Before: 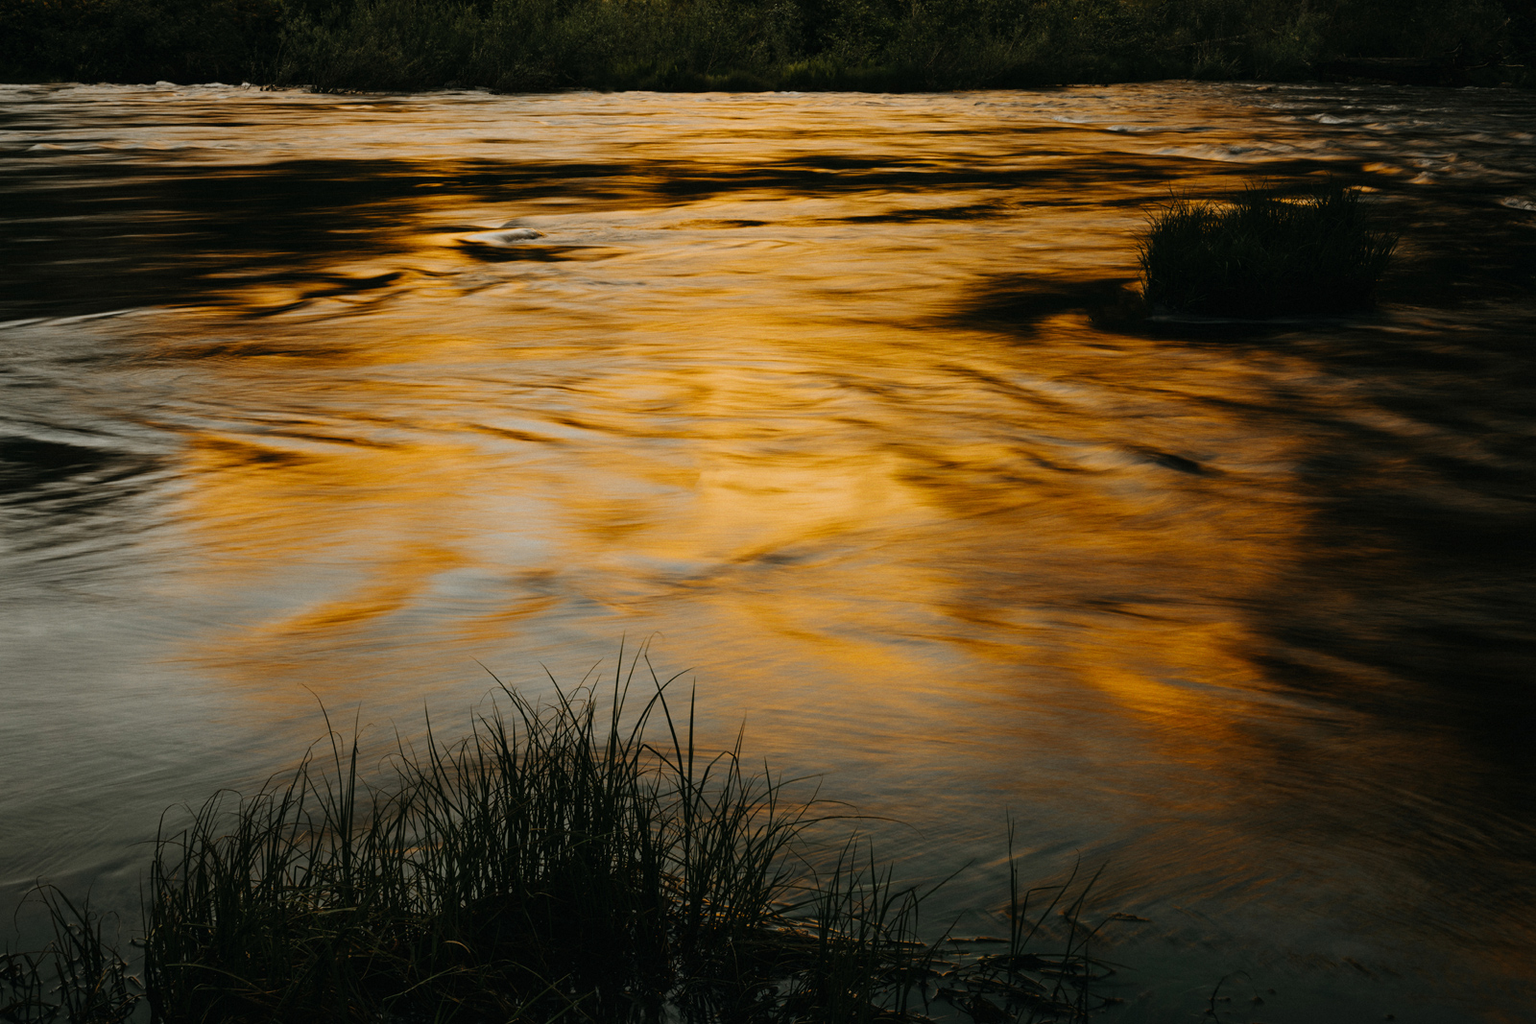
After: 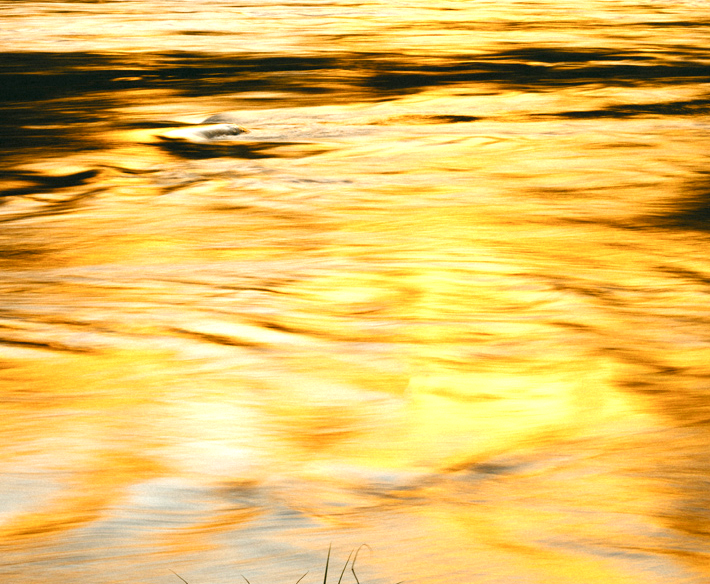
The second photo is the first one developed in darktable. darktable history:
exposure: black level correction 0, exposure 1.368 EV, compensate highlight preservation false
contrast brightness saturation: saturation -0.087
crop: left 20.053%, top 10.745%, right 35.511%, bottom 34.499%
color balance rgb: shadows lift › chroma 2.026%, shadows lift › hue 247.48°, perceptual saturation grading › global saturation 15.725%, perceptual saturation grading › highlights -18.95%, perceptual saturation grading › shadows 19.637%, global vibrance 20%
